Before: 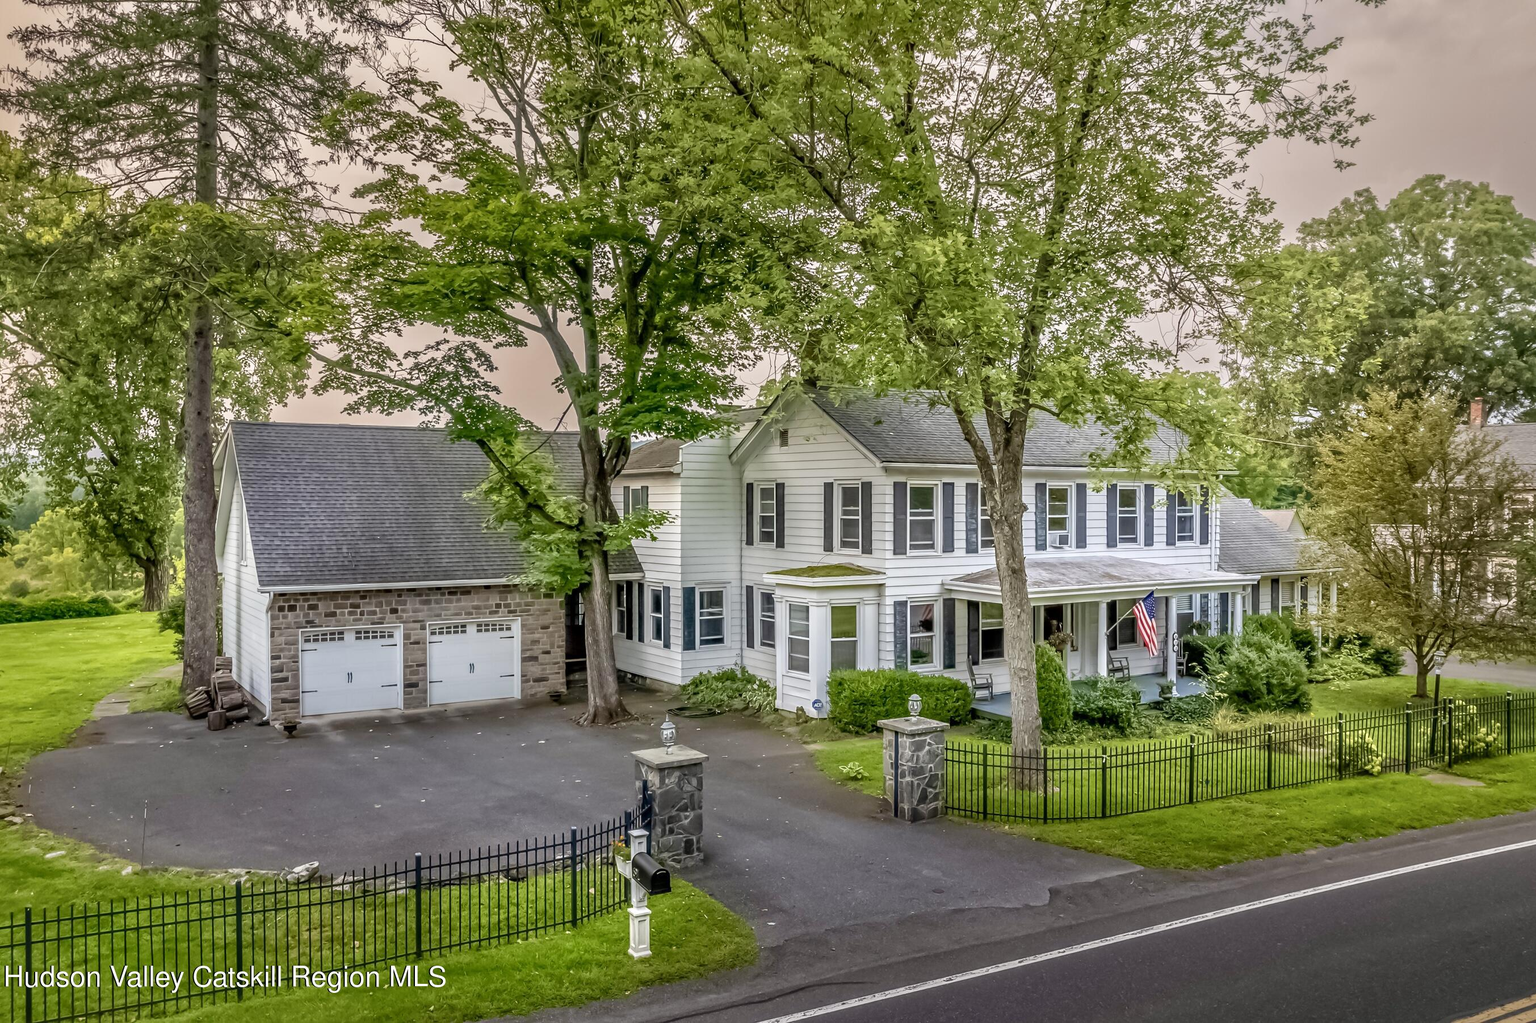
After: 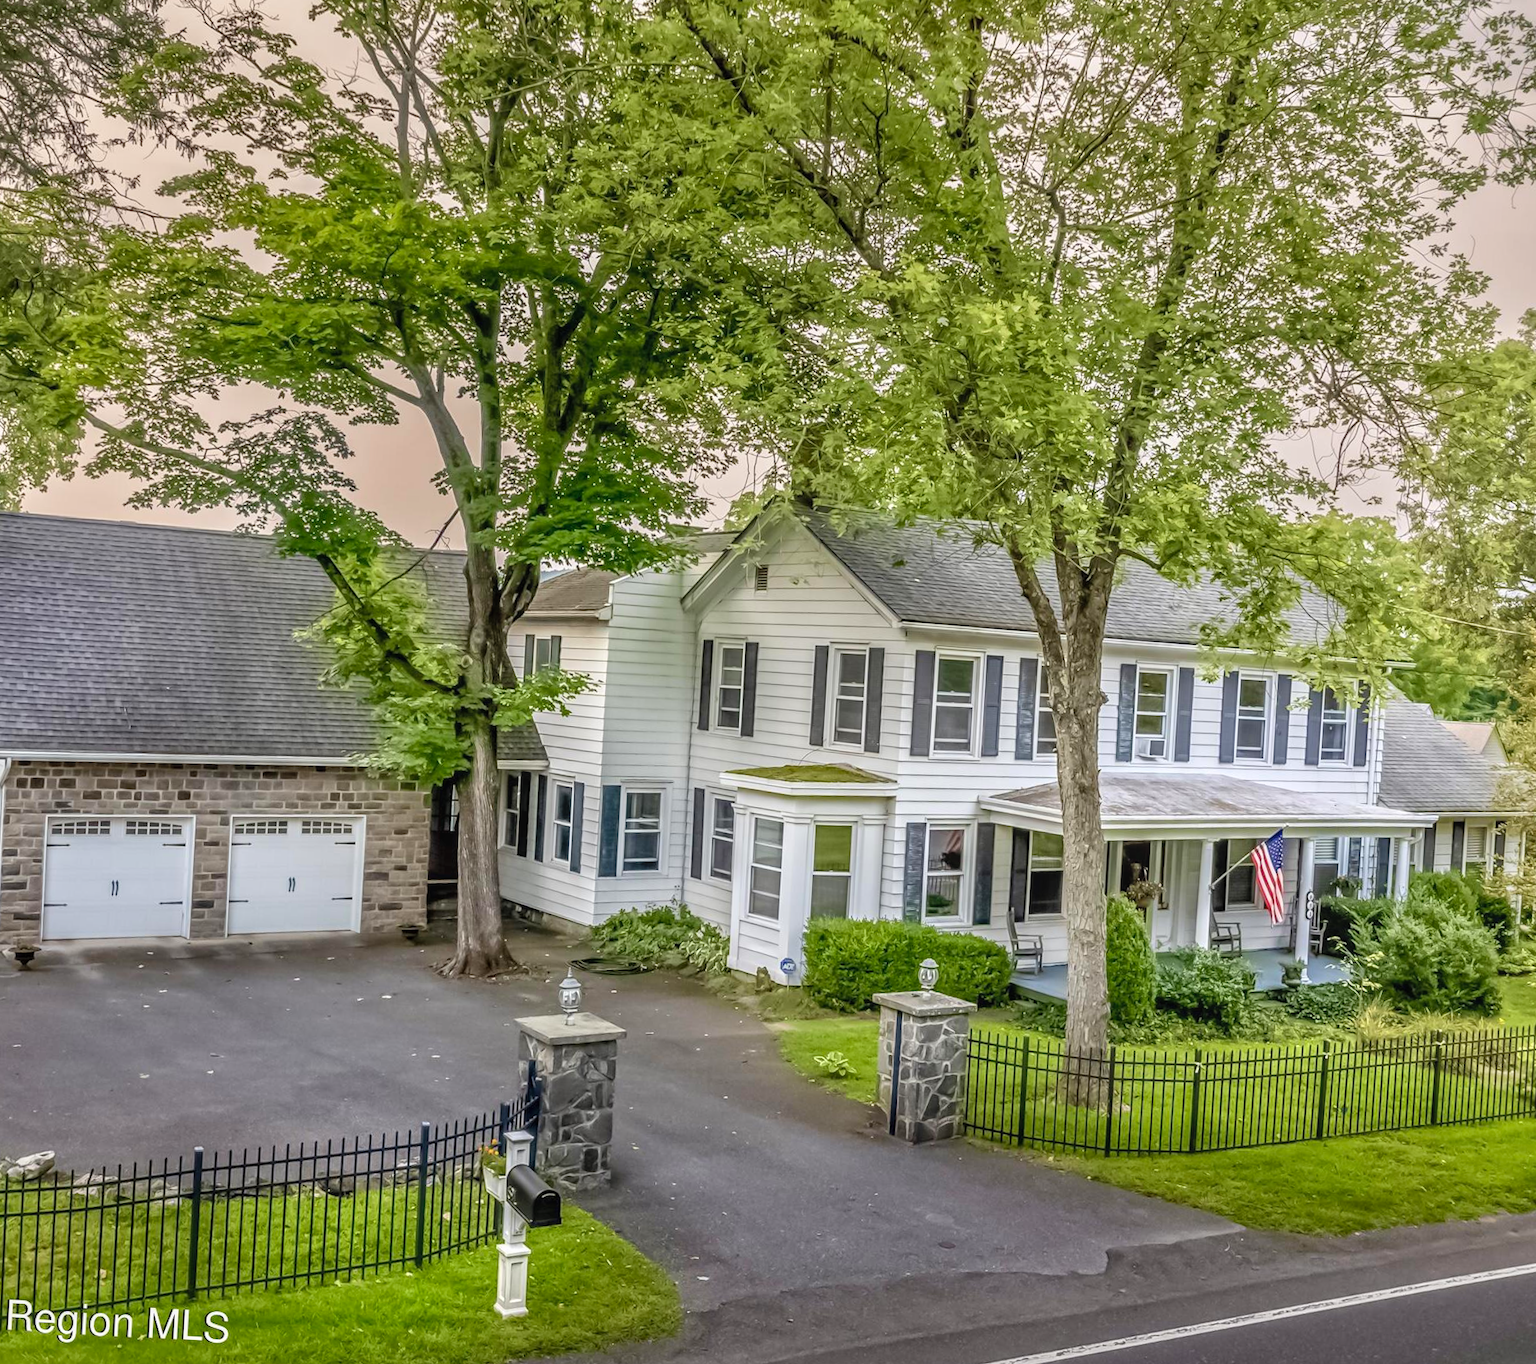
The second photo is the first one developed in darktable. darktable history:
local contrast: detail 110%
crop and rotate: angle -3.27°, left 14.277%, top 0.028%, right 10.766%, bottom 0.028%
contrast brightness saturation: contrast 0.07, brightness 0.08, saturation 0.18
